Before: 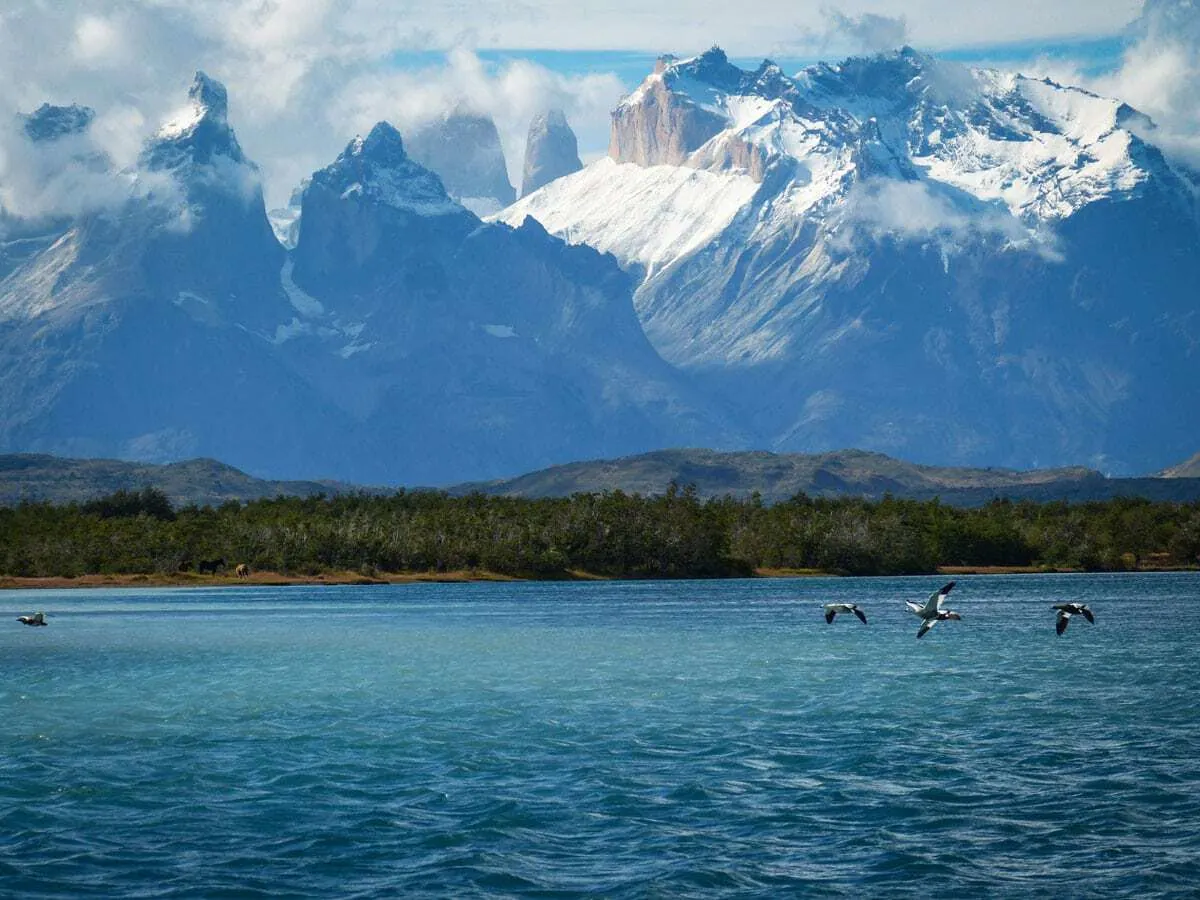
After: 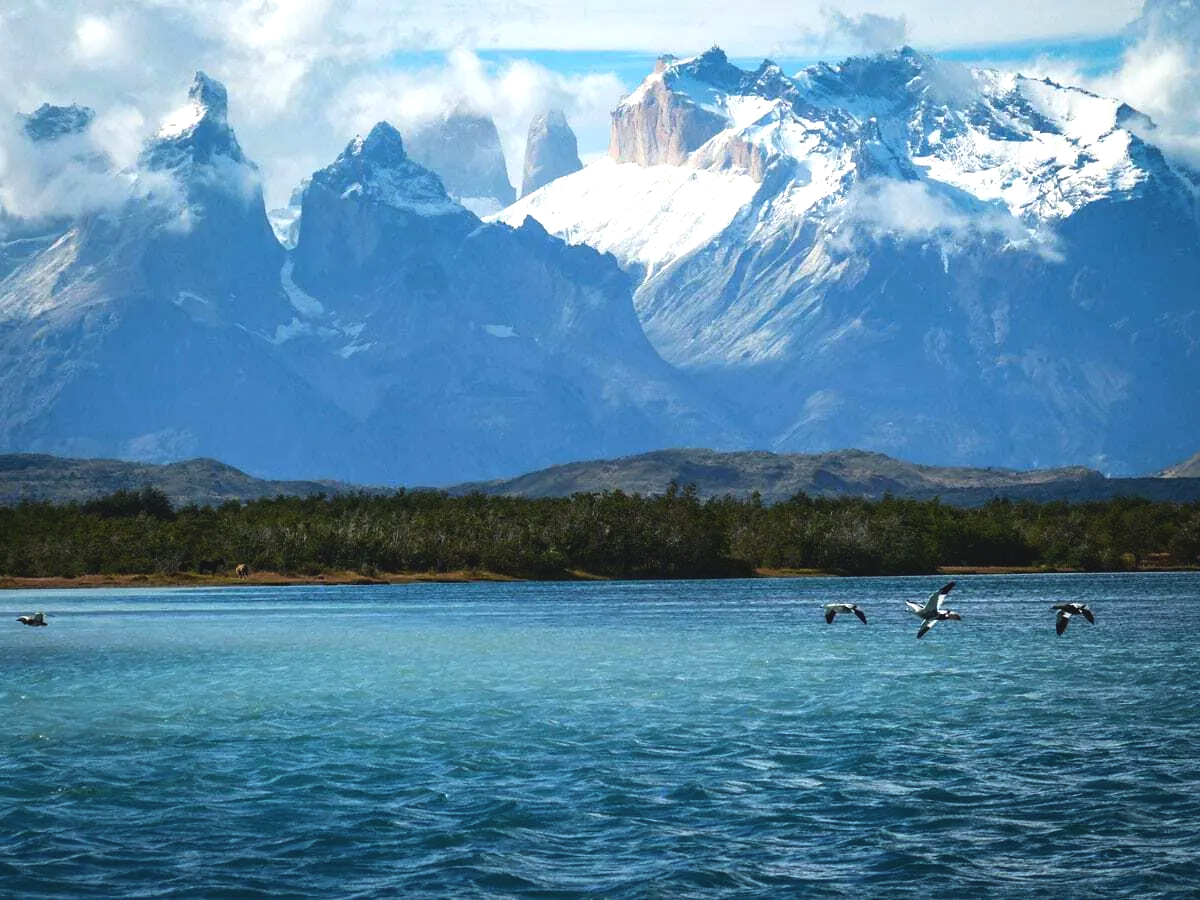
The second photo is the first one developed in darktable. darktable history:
tone equalizer: -8 EV -0.75 EV, -7 EV -0.7 EV, -6 EV -0.6 EV, -5 EV -0.4 EV, -3 EV 0.4 EV, -2 EV 0.6 EV, -1 EV 0.7 EV, +0 EV 0.75 EV, edges refinement/feathering 500, mask exposure compensation -1.57 EV, preserve details no
contrast brightness saturation: contrast -0.11
